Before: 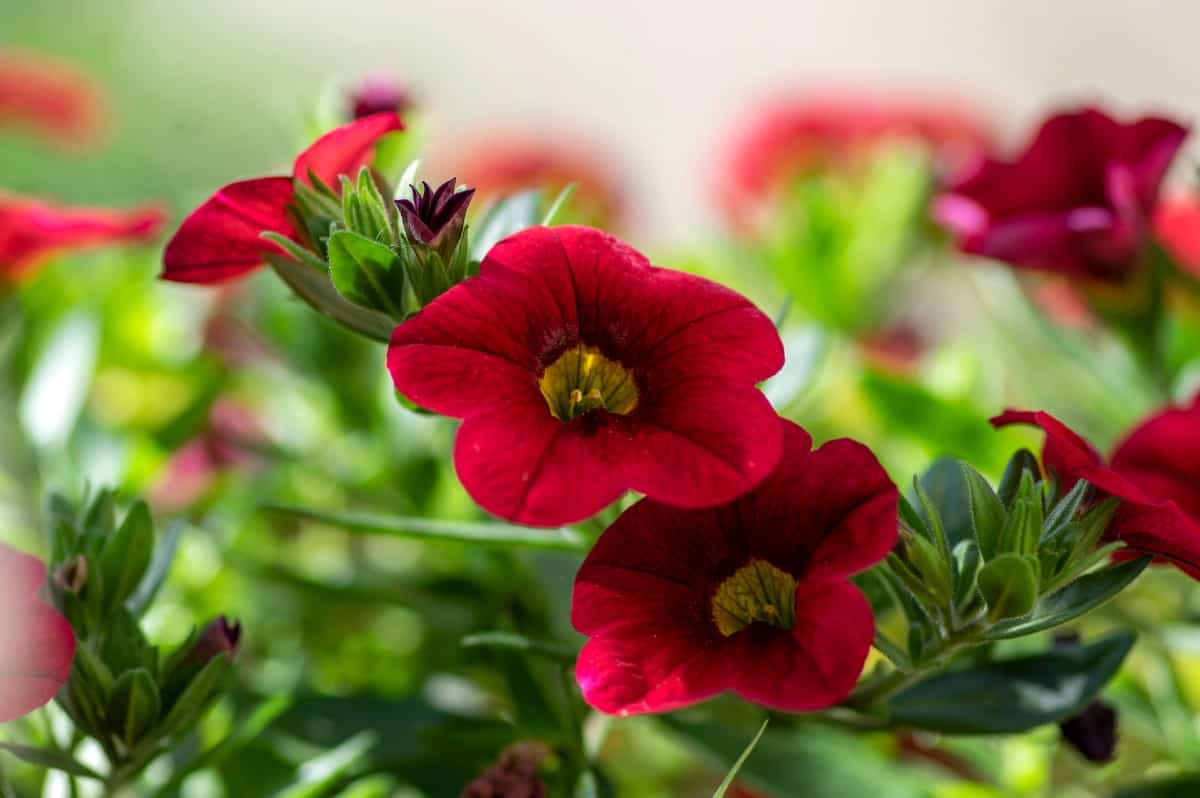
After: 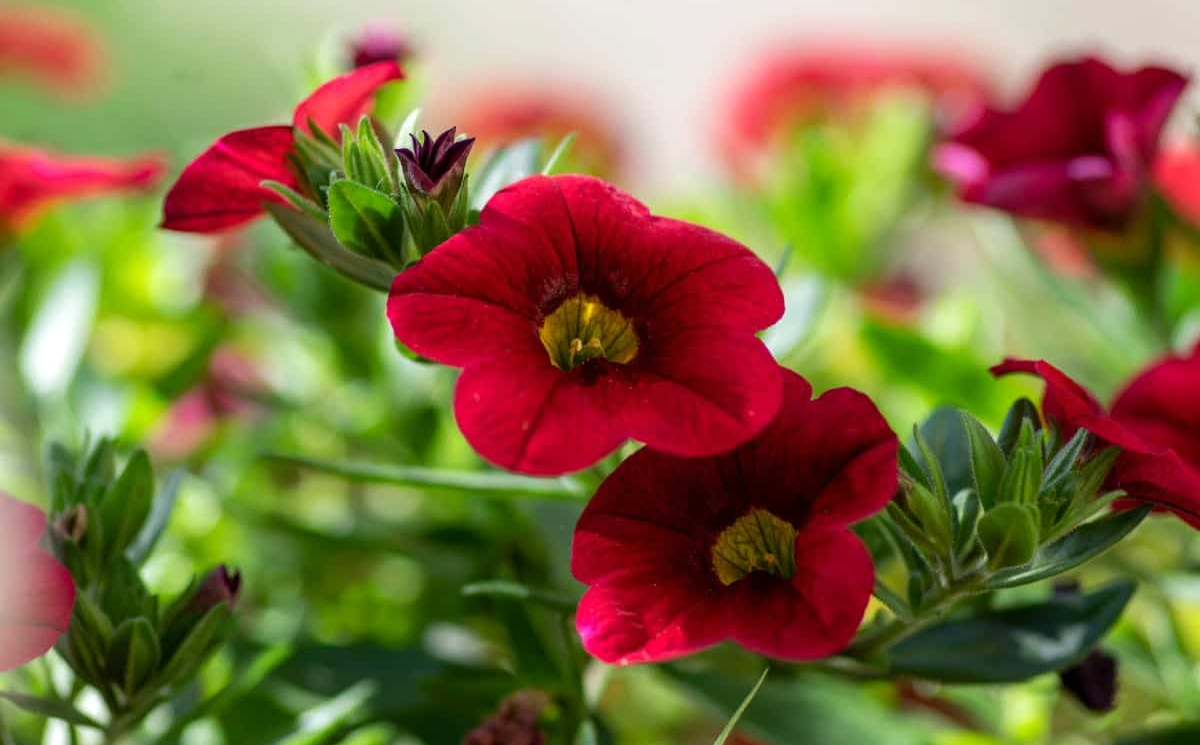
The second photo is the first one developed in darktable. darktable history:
crop and rotate: top 6.571%
